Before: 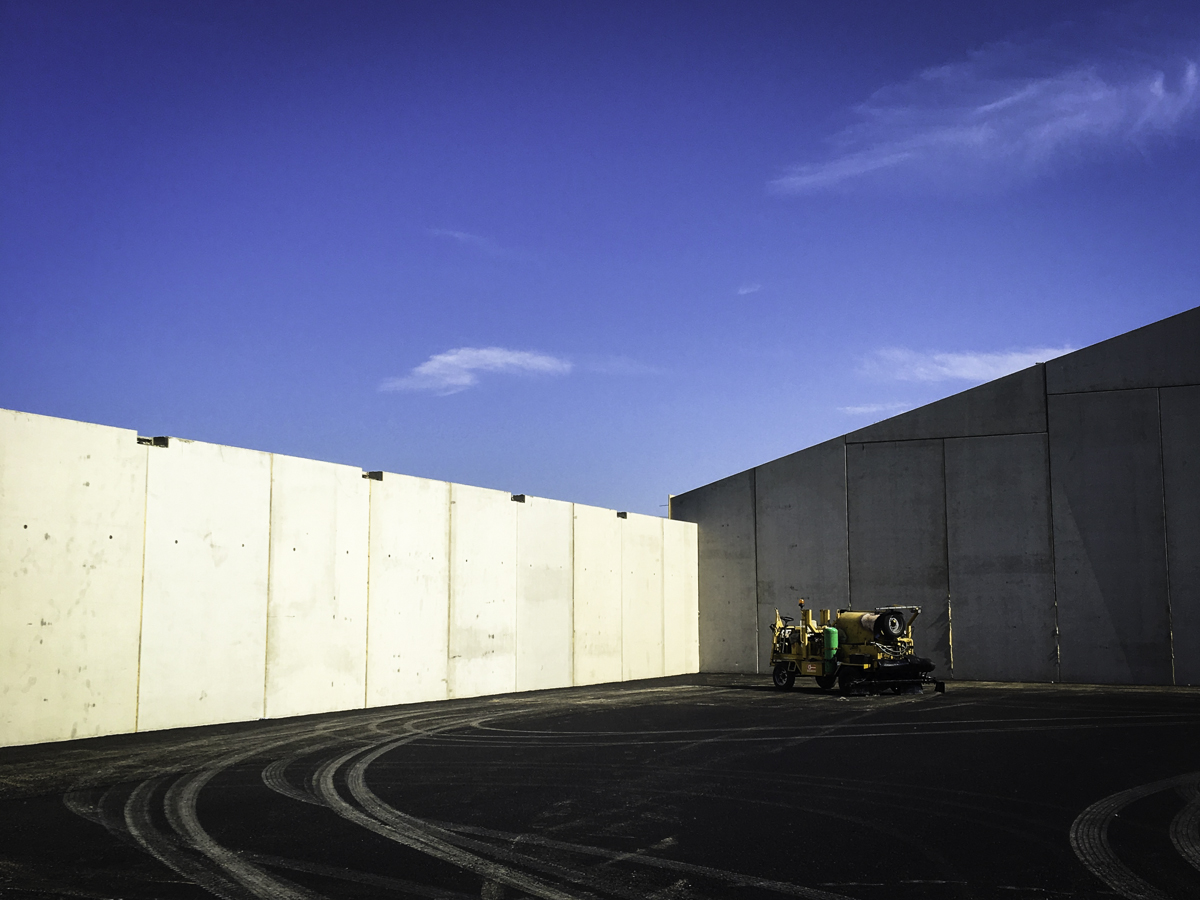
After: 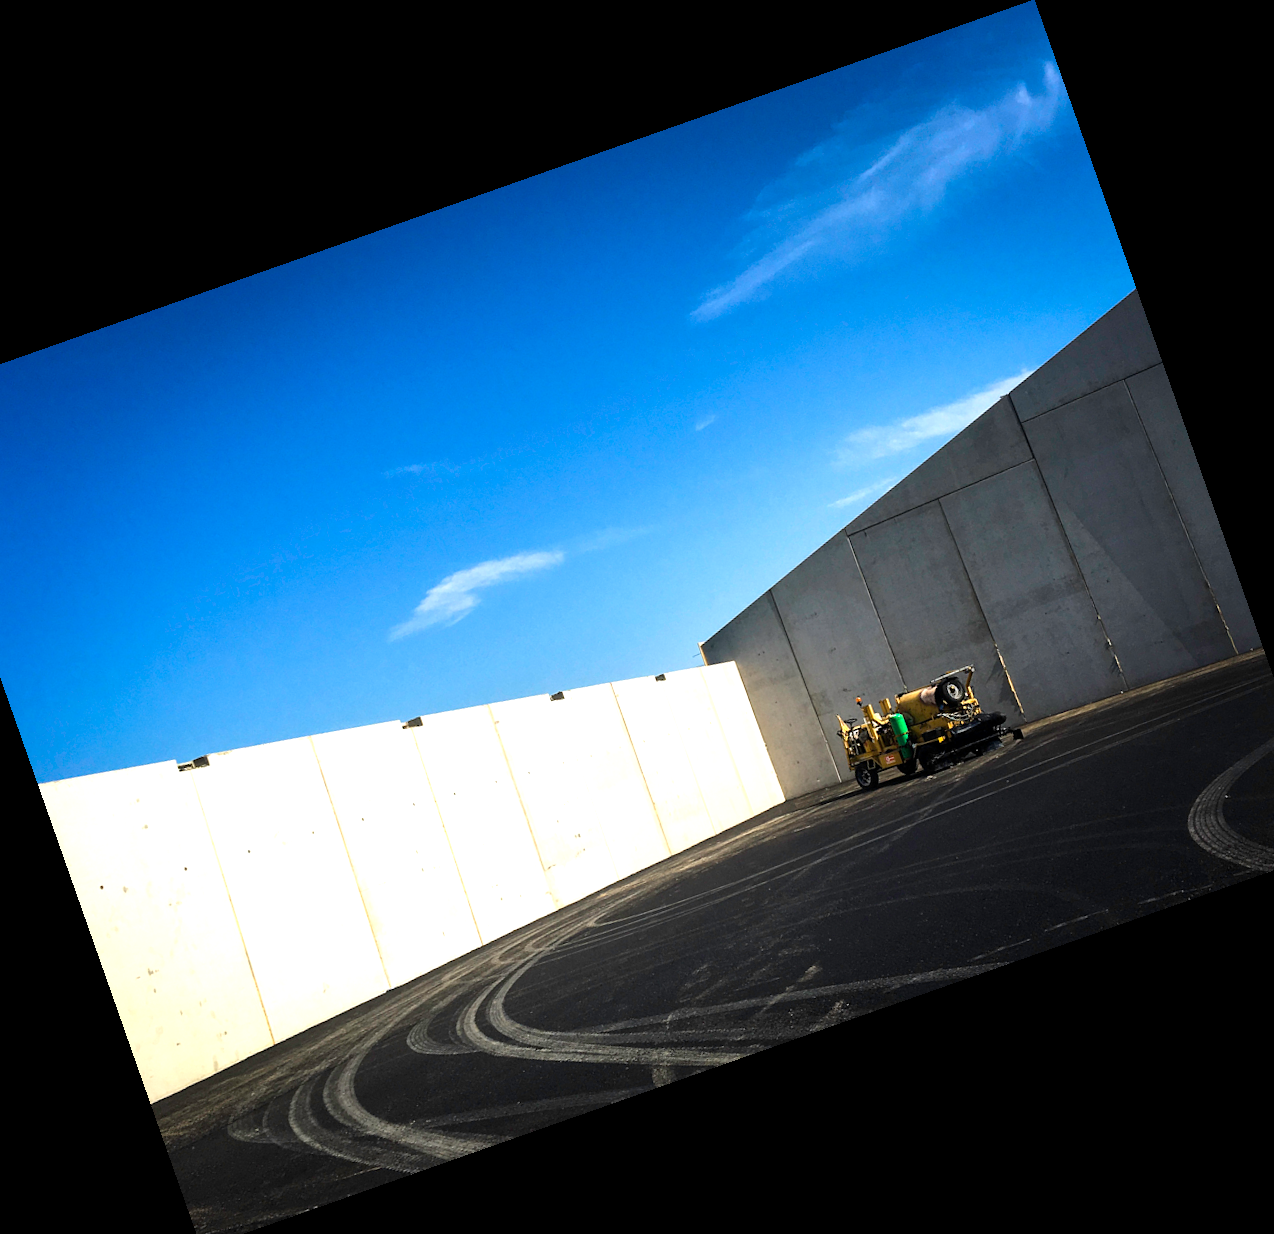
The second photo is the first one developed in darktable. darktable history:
exposure: black level correction 0.001, exposure 0.5 EV, compensate exposure bias true, compensate highlight preservation false
crop and rotate: angle 19.43°, left 6.812%, right 4.125%, bottom 1.087%
